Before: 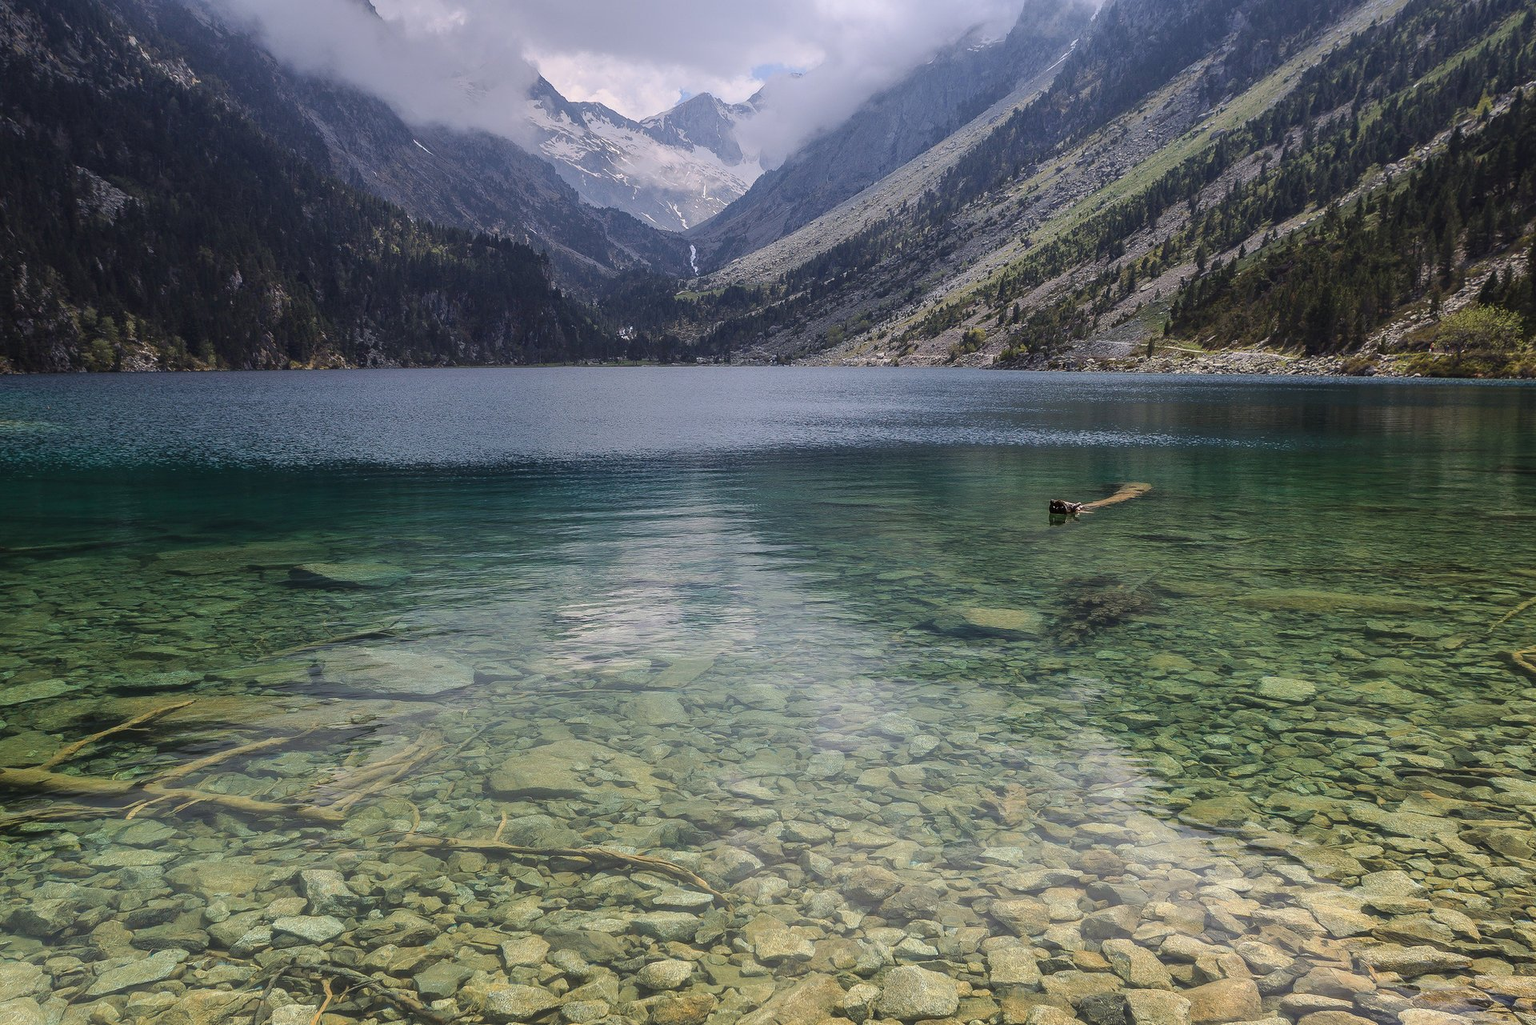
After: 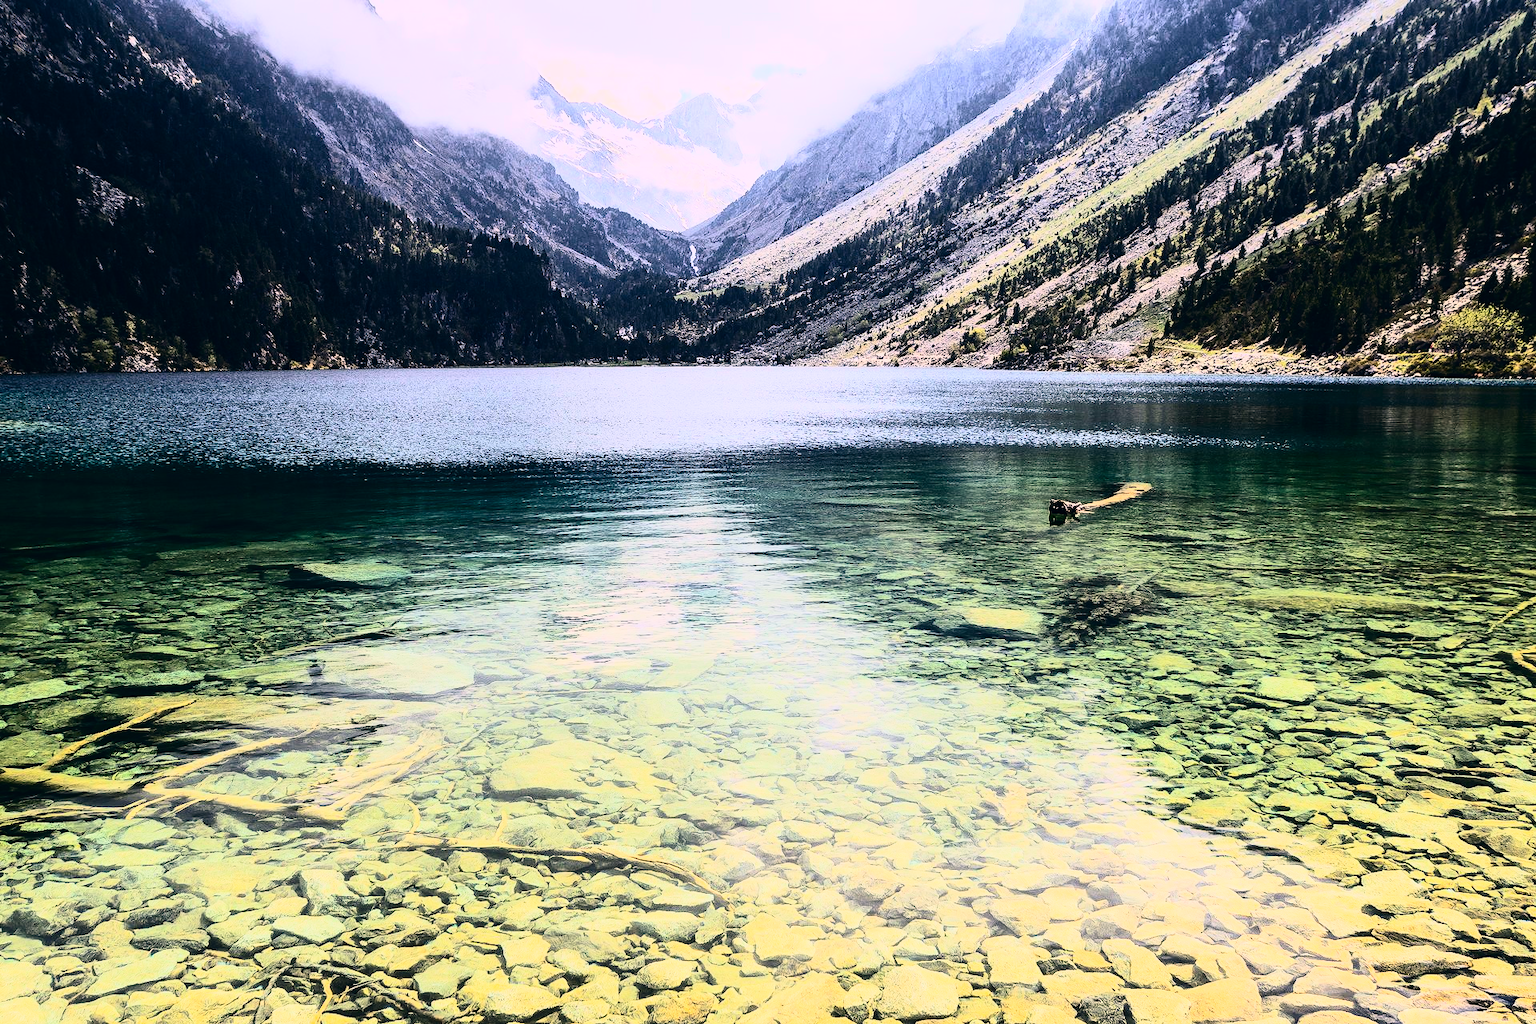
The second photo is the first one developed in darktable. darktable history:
color correction: highlights a* 5.38, highlights b* 5.3, shadows a* -4.26, shadows b* -5.11
rgb curve: curves: ch0 [(0, 0) (0.21, 0.15) (0.24, 0.21) (0.5, 0.75) (0.75, 0.96) (0.89, 0.99) (1, 1)]; ch1 [(0, 0.02) (0.21, 0.13) (0.25, 0.2) (0.5, 0.67) (0.75, 0.9) (0.89, 0.97) (1, 1)]; ch2 [(0, 0.02) (0.21, 0.13) (0.25, 0.2) (0.5, 0.67) (0.75, 0.9) (0.89, 0.97) (1, 1)], compensate middle gray true
shadows and highlights: shadows 25, white point adjustment -3, highlights -30
contrast brightness saturation: contrast 0.4, brightness 0.1, saturation 0.21
